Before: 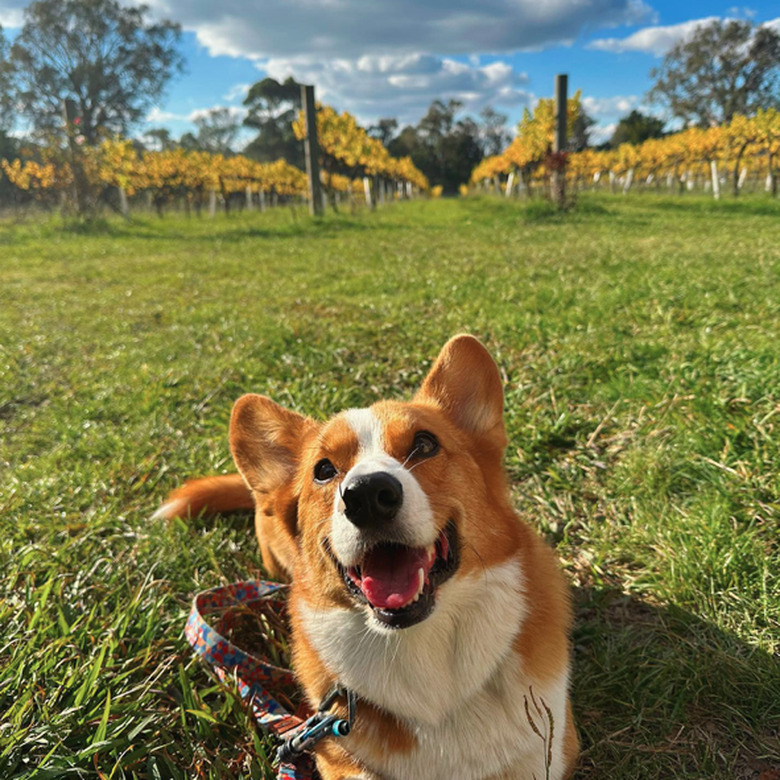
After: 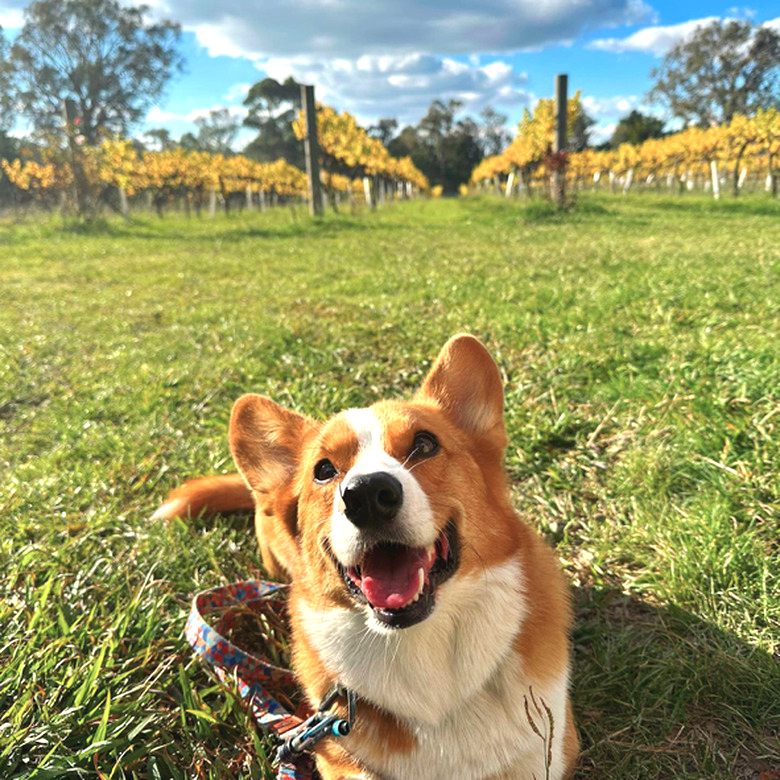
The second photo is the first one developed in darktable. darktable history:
color balance rgb: linear chroma grading › global chroma 9.05%, perceptual saturation grading › global saturation -12.519%
exposure: black level correction 0, exposure 0.7 EV, compensate highlight preservation false
